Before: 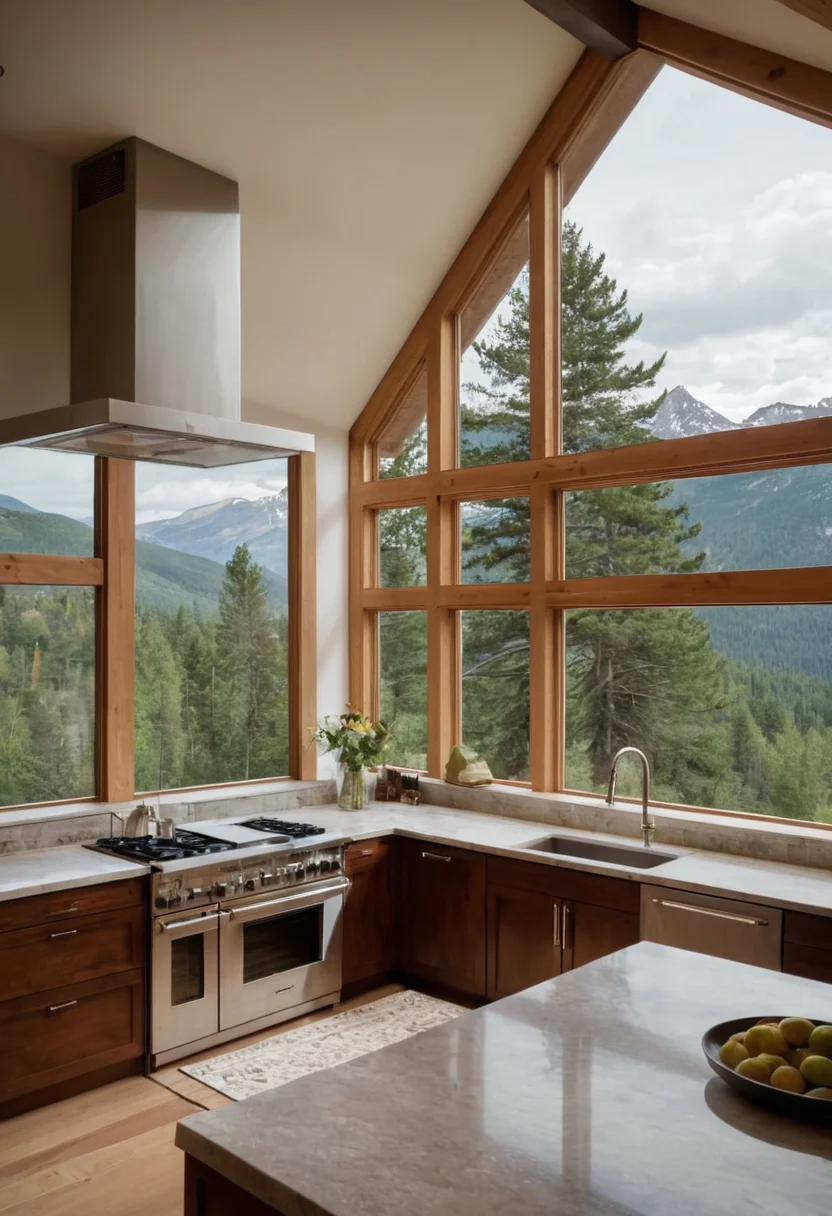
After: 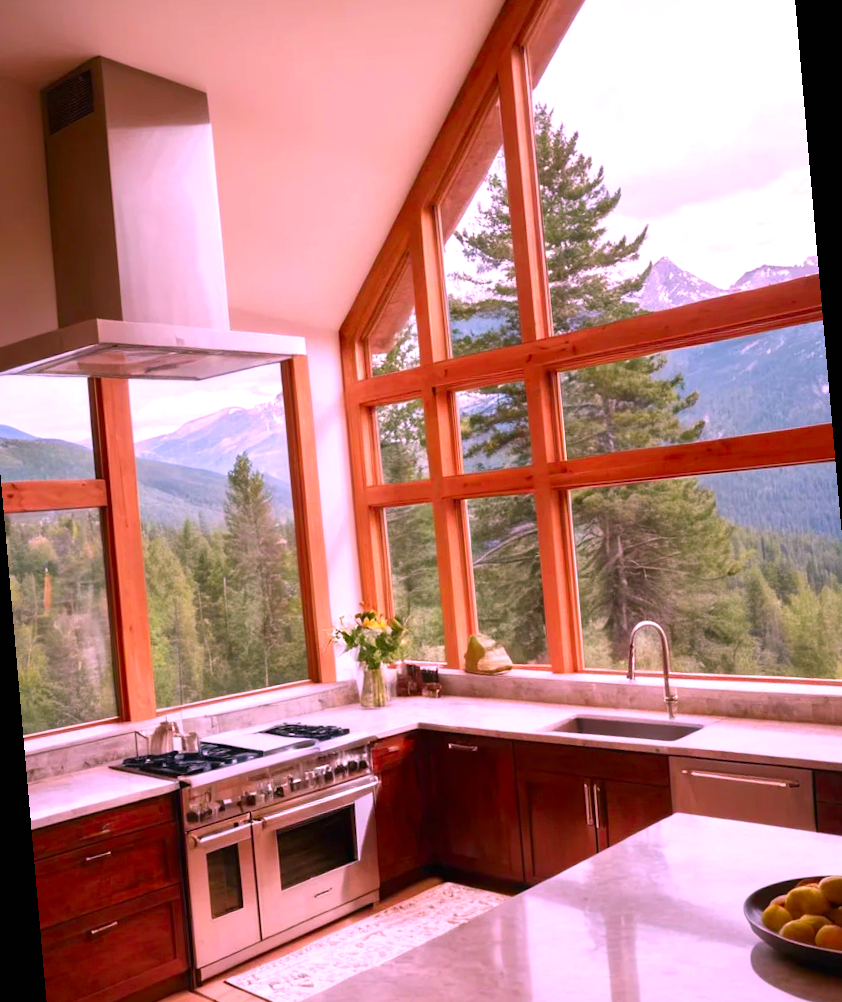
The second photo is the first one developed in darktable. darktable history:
tone equalizer: on, module defaults
exposure: black level correction 0, exposure 0.7 EV, compensate exposure bias true, compensate highlight preservation false
rotate and perspective: rotation -5°, crop left 0.05, crop right 0.952, crop top 0.11, crop bottom 0.89
color correction: highlights a* 19.5, highlights b* -11.53, saturation 1.69
